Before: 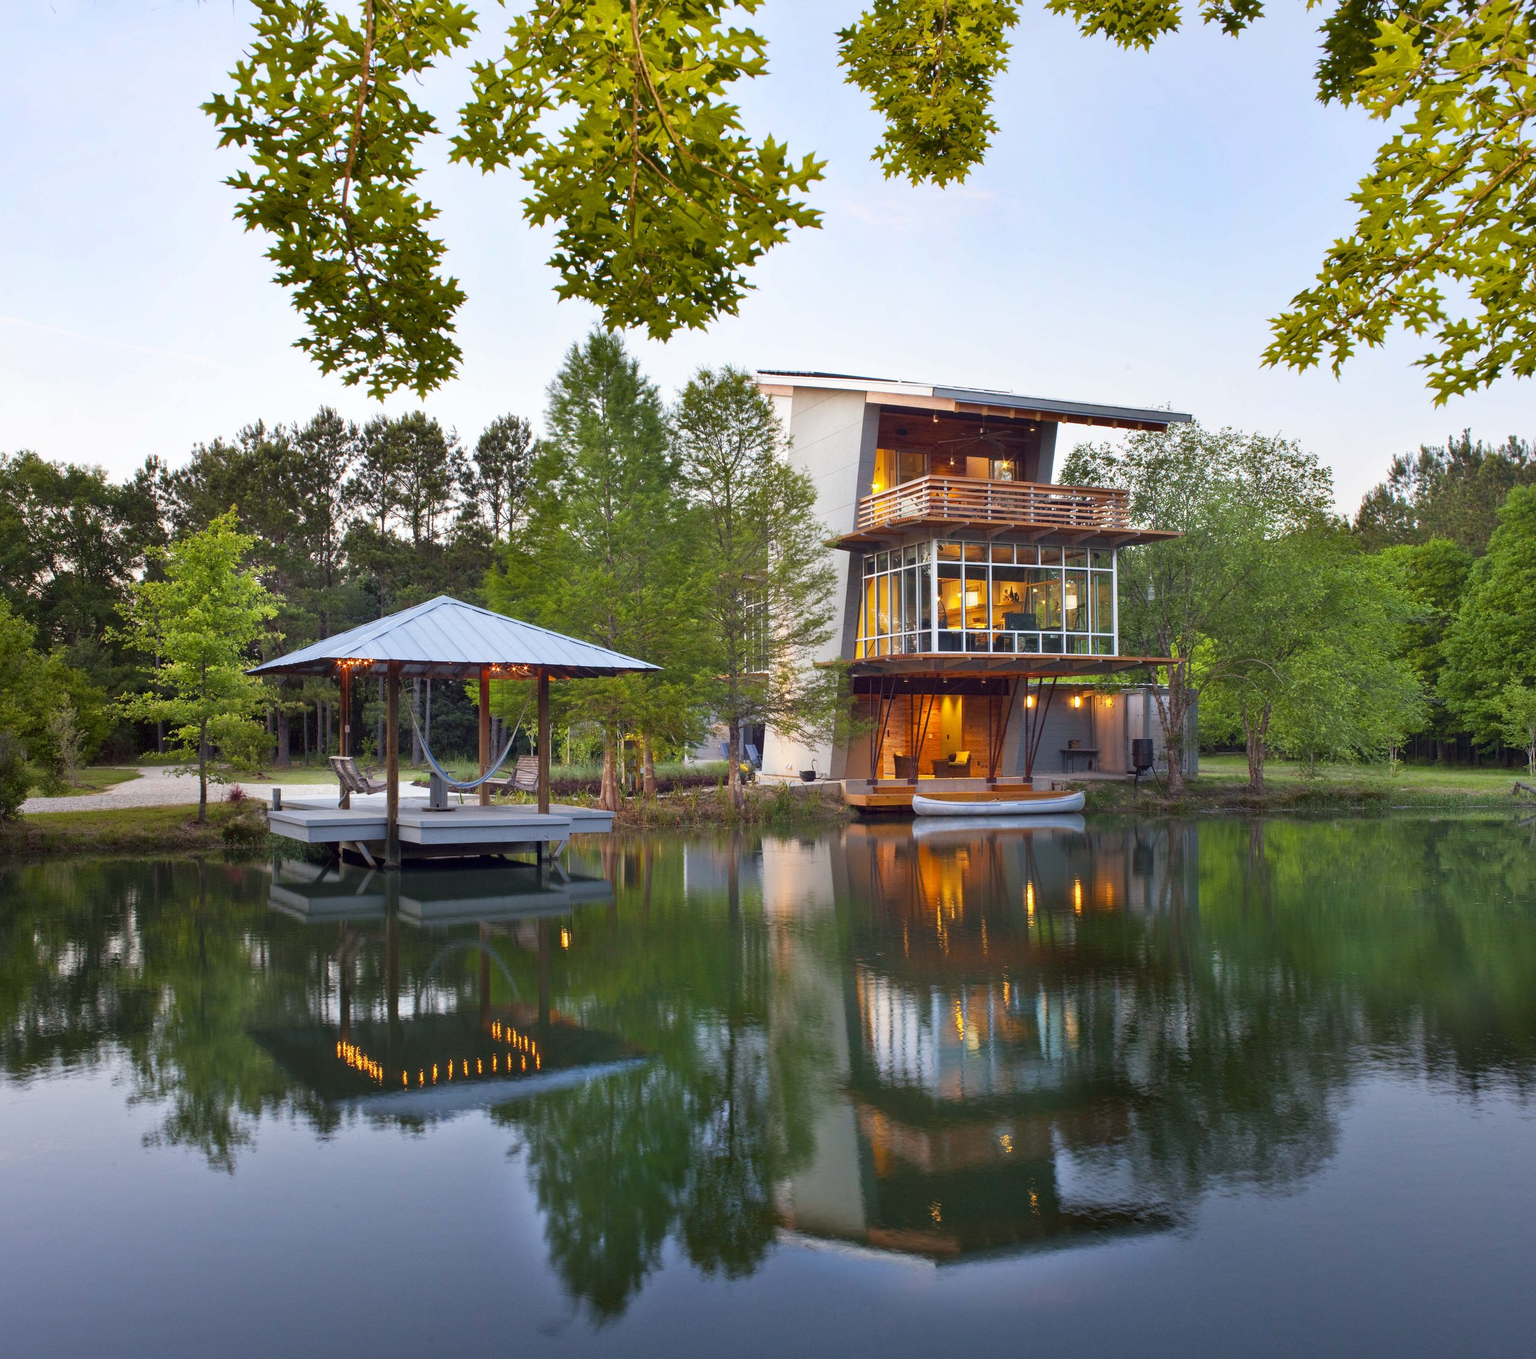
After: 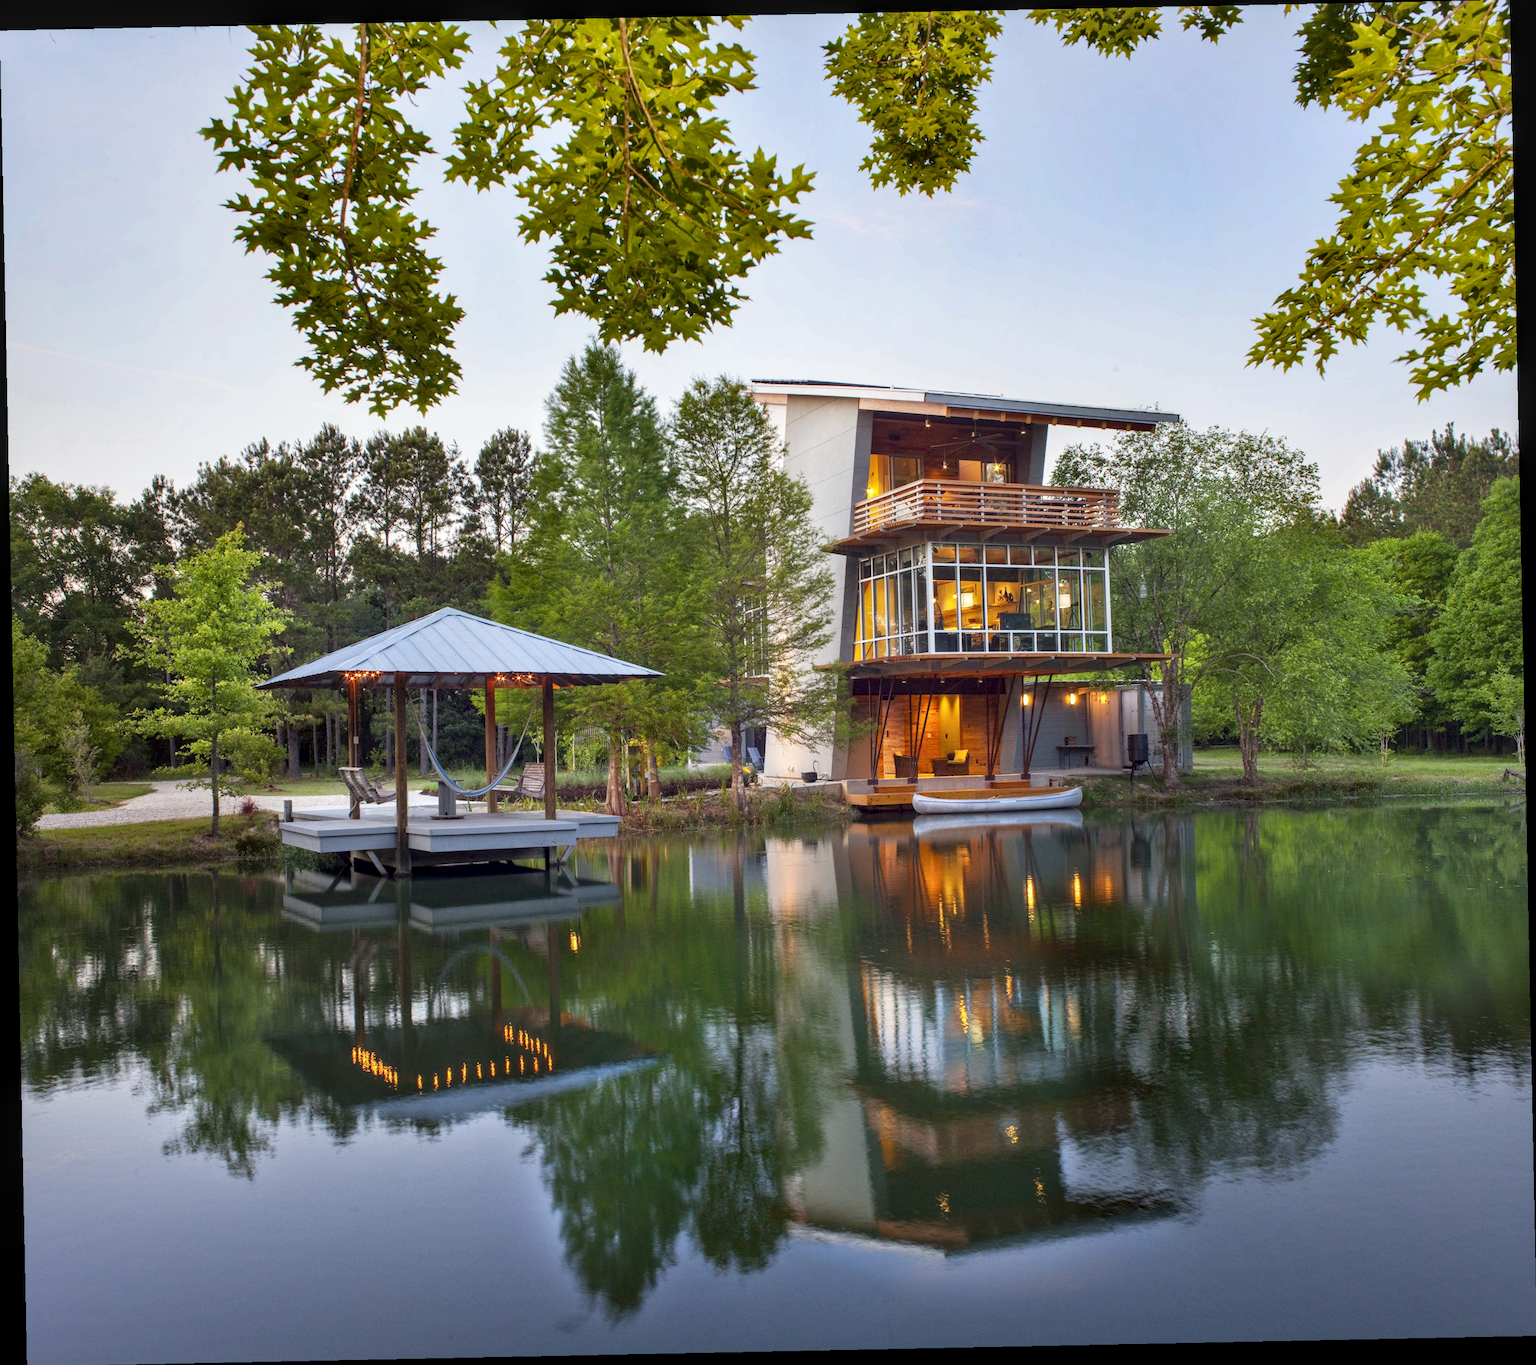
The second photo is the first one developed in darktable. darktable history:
local contrast: on, module defaults
rotate and perspective: rotation -1.17°, automatic cropping off
